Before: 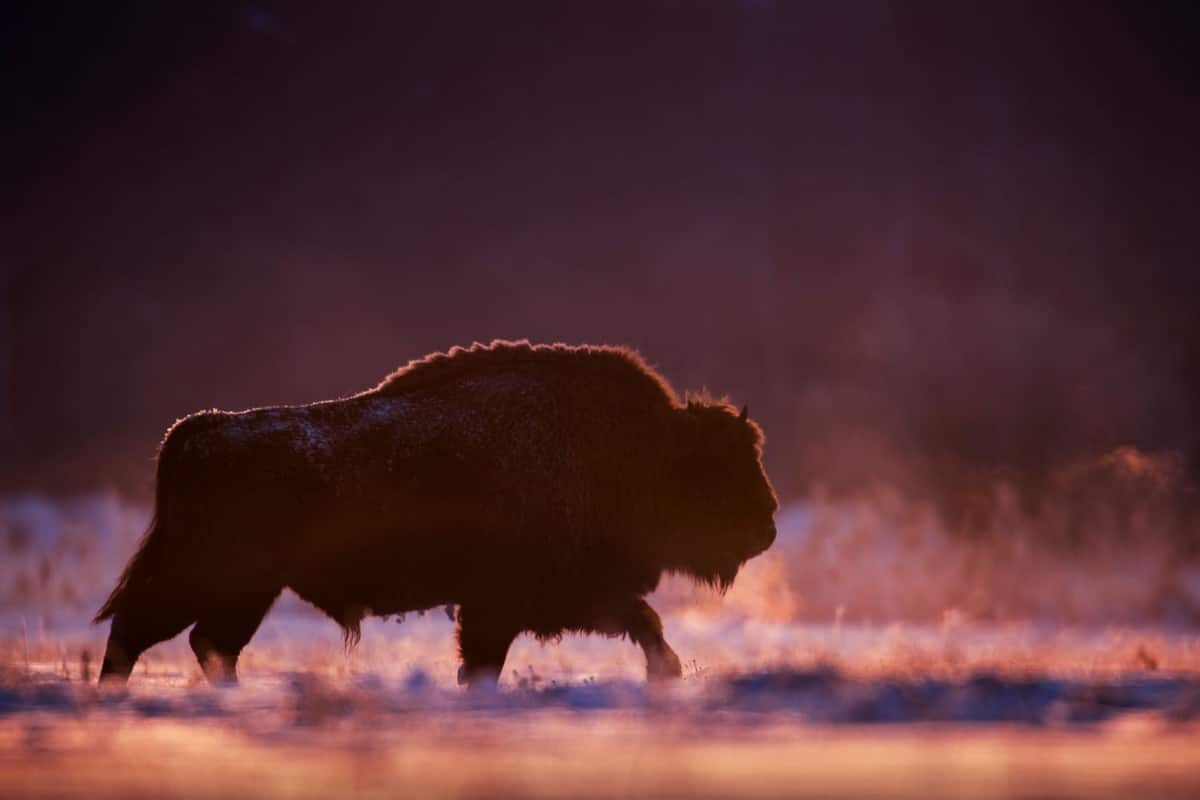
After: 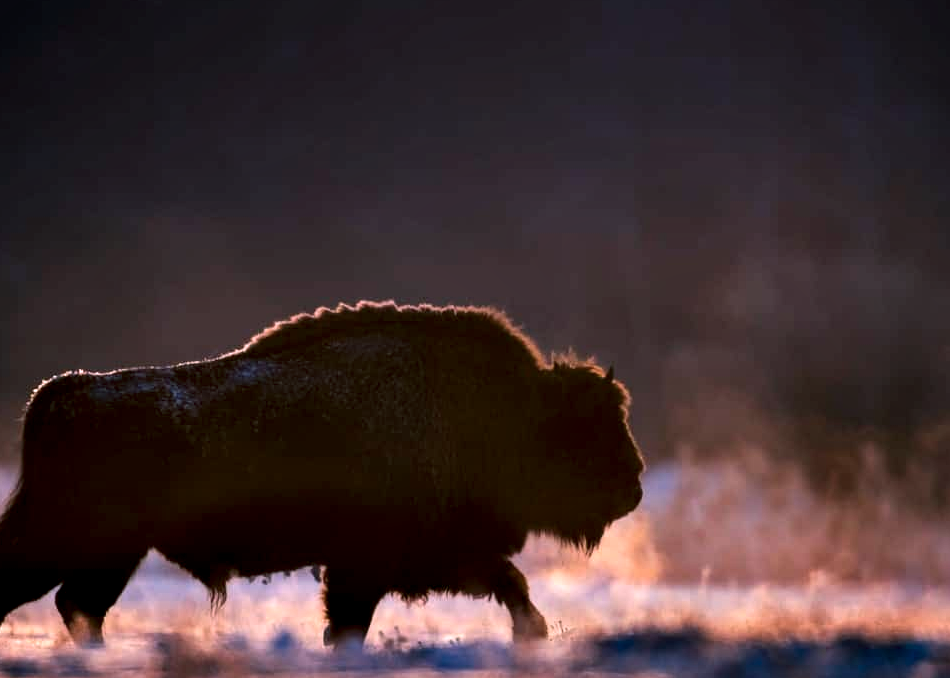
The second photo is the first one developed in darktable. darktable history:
contrast equalizer: y [[0.6 ×6], [0.55 ×6], [0 ×6], [0 ×6], [0 ×6]]
color balance rgb: shadows lift › luminance -19.949%, power › chroma 2.141%, power › hue 168.45°, perceptual saturation grading › global saturation 0.387%
crop: left 11.227%, top 4.957%, right 9.567%, bottom 10.261%
